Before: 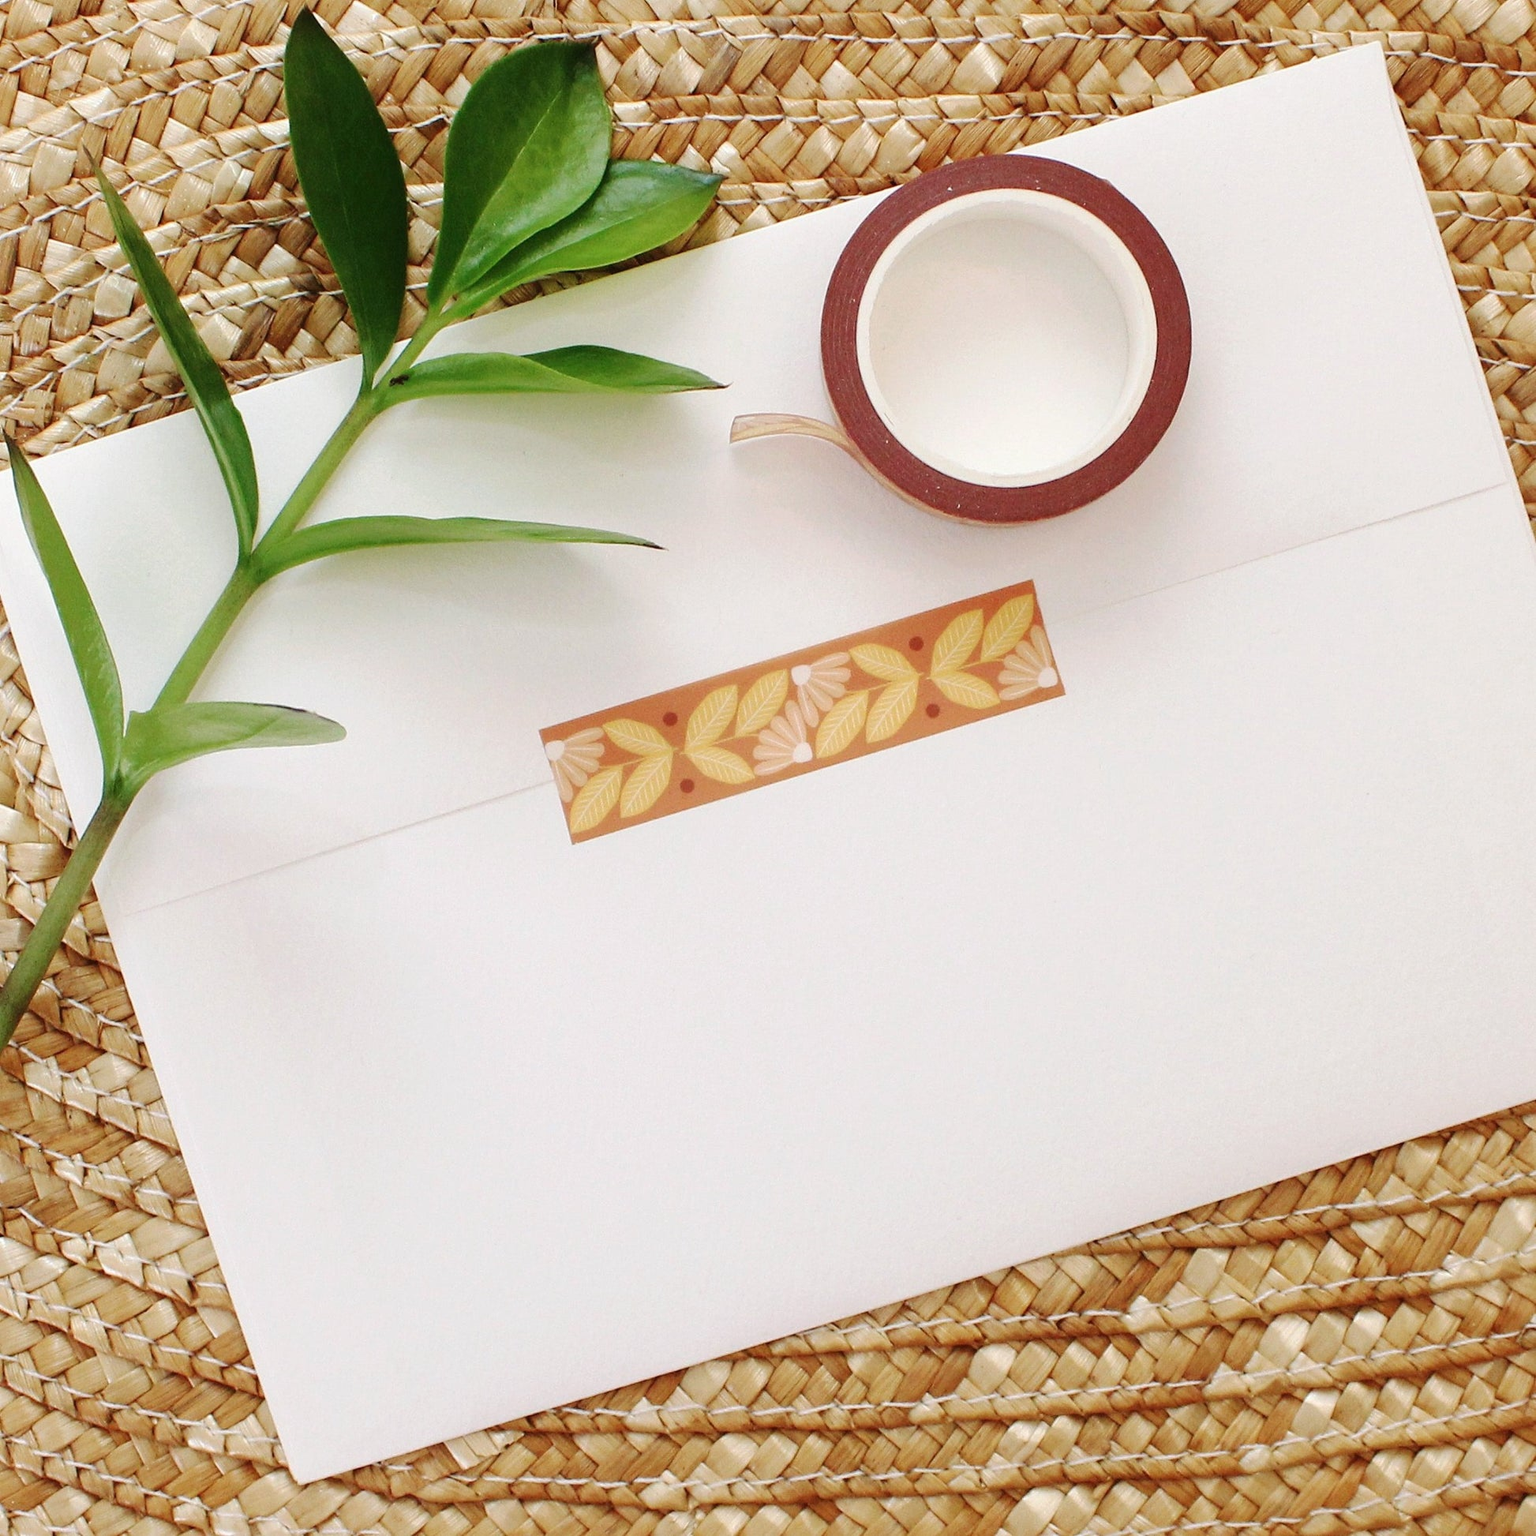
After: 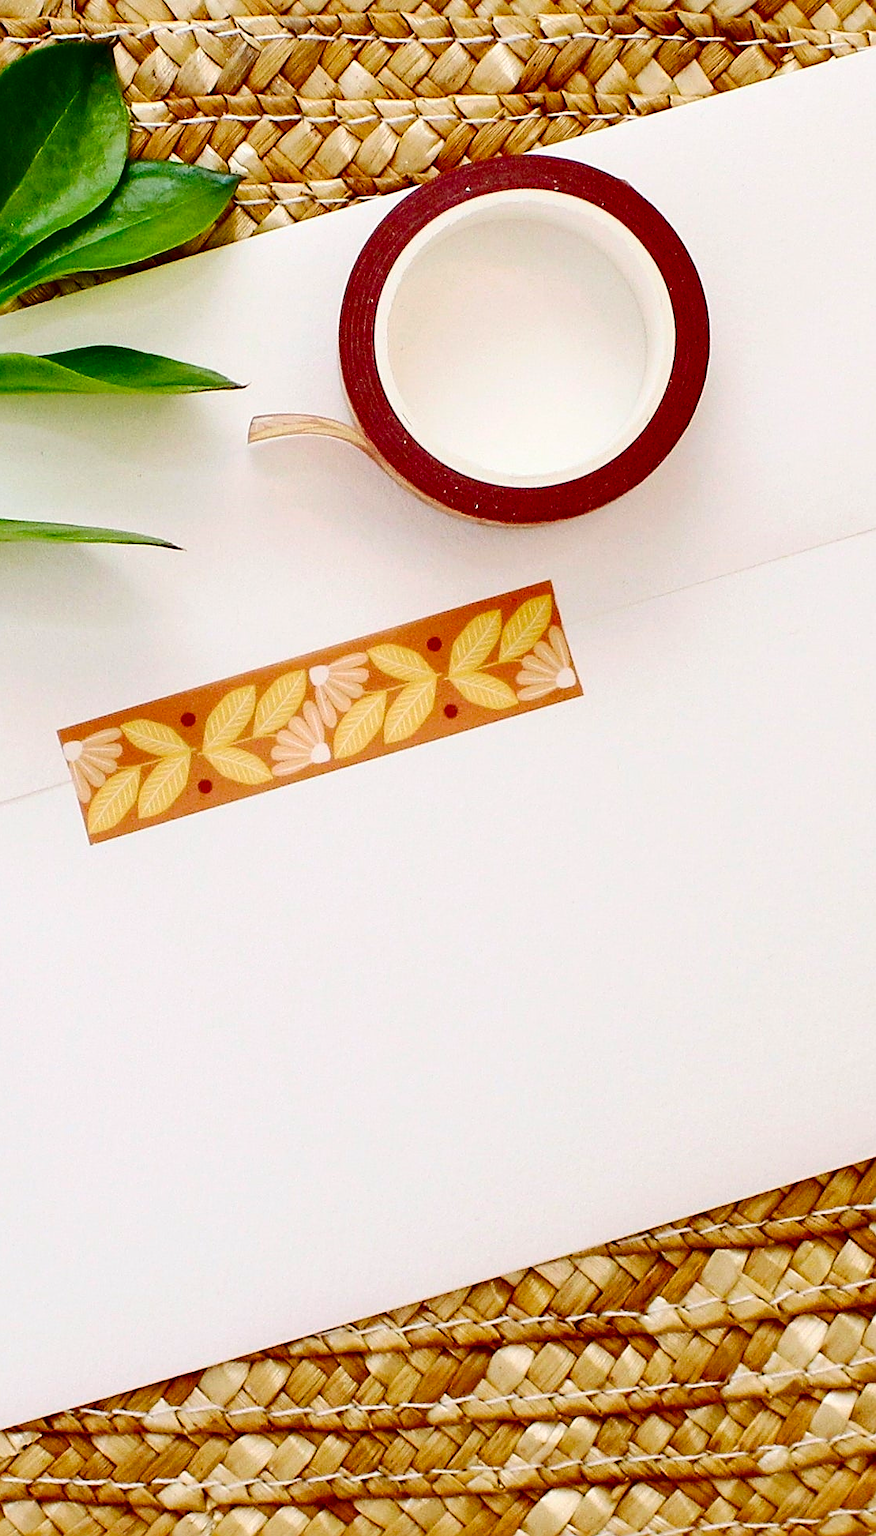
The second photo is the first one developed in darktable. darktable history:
contrast brightness saturation: contrast 0.212, brightness -0.108, saturation 0.214
sharpen: on, module defaults
crop: left 31.43%, top 0.022%, right 11.49%
color balance rgb: white fulcrum 0.082 EV, perceptual saturation grading › global saturation 20%, perceptual saturation grading › highlights -14.428%, perceptual saturation grading › shadows 50.043%
